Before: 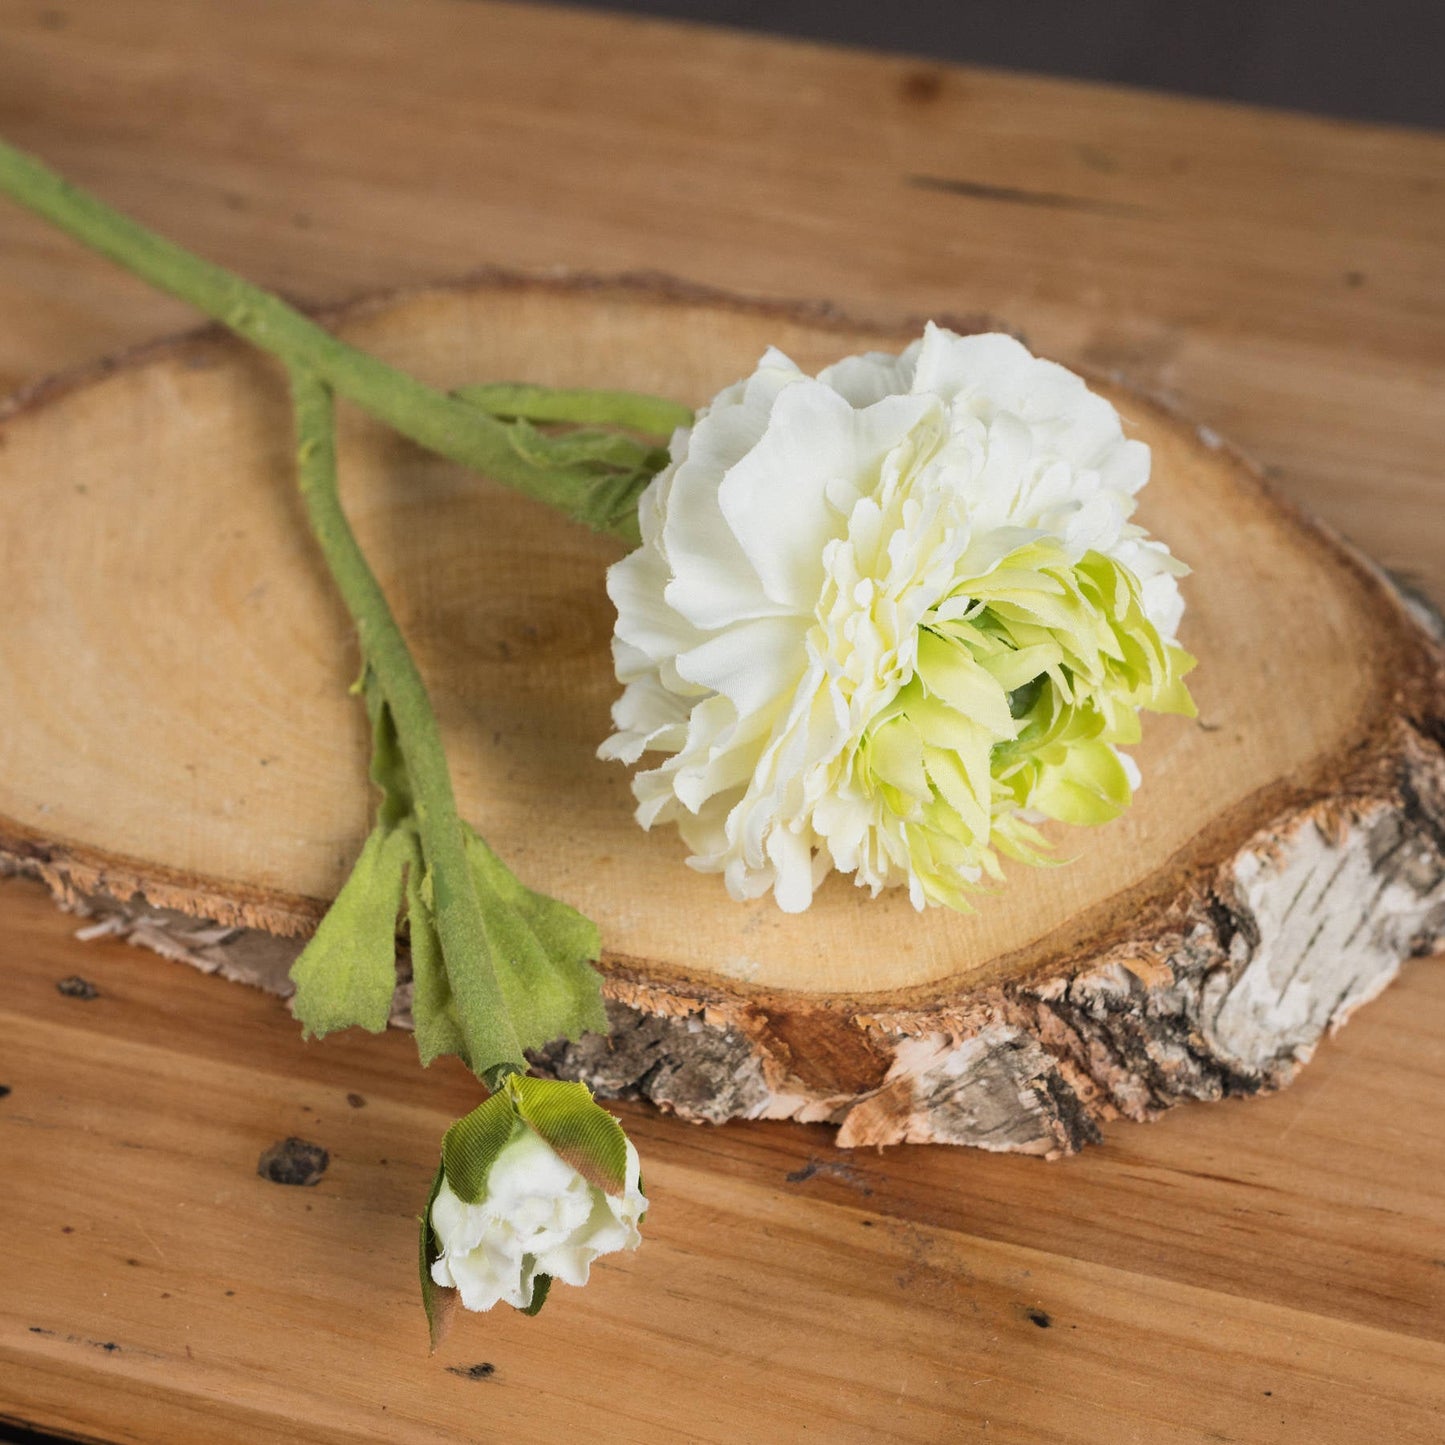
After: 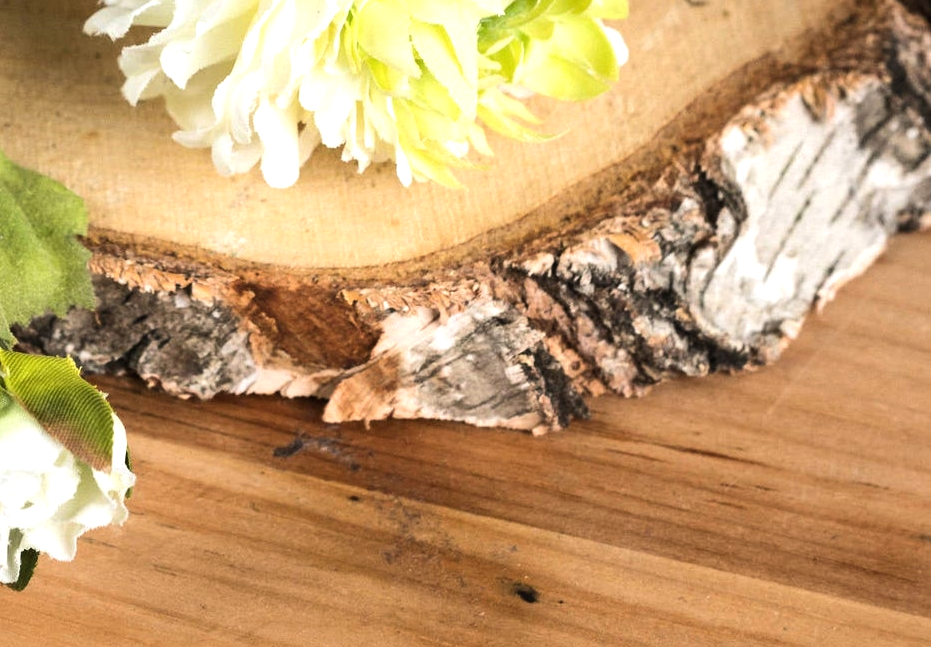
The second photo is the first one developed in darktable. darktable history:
tone equalizer: -8 EV -0.75 EV, -7 EV -0.7 EV, -6 EV -0.6 EV, -5 EV -0.4 EV, -3 EV 0.4 EV, -2 EV 0.6 EV, -1 EV 0.7 EV, +0 EV 0.75 EV, edges refinement/feathering 500, mask exposure compensation -1.57 EV, preserve details no
crop and rotate: left 35.509%, top 50.238%, bottom 4.934%
